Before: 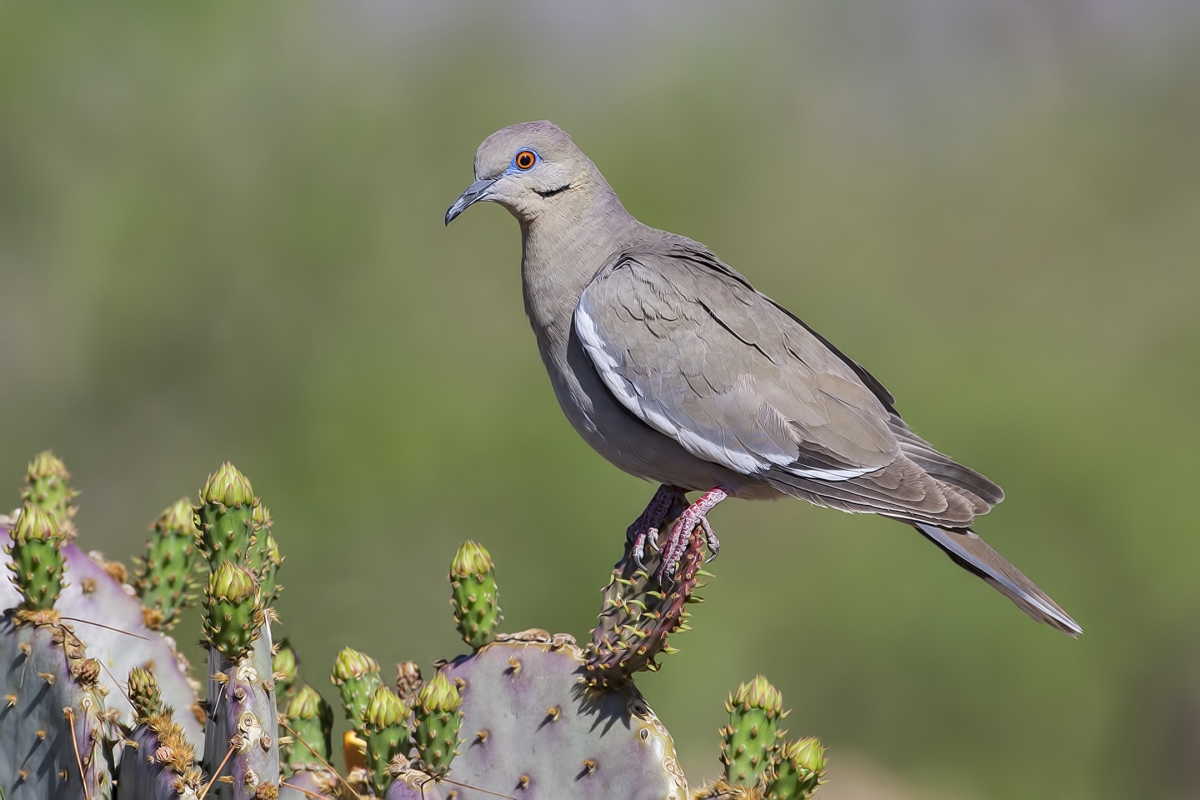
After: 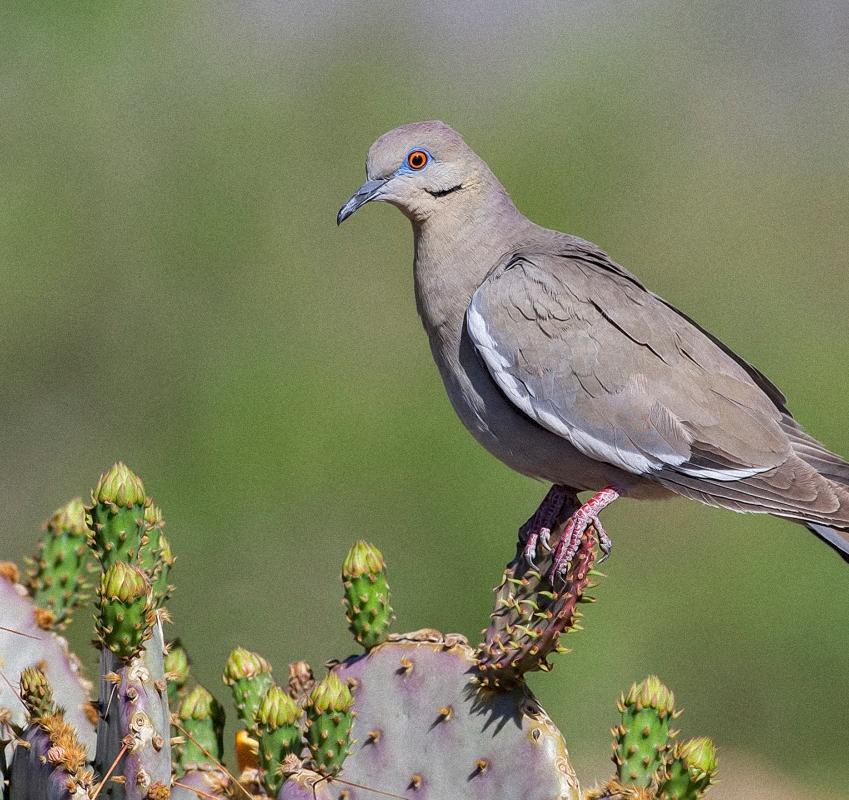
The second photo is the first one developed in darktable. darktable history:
grain: mid-tones bias 0%
crop and rotate: left 9.061%, right 20.142%
